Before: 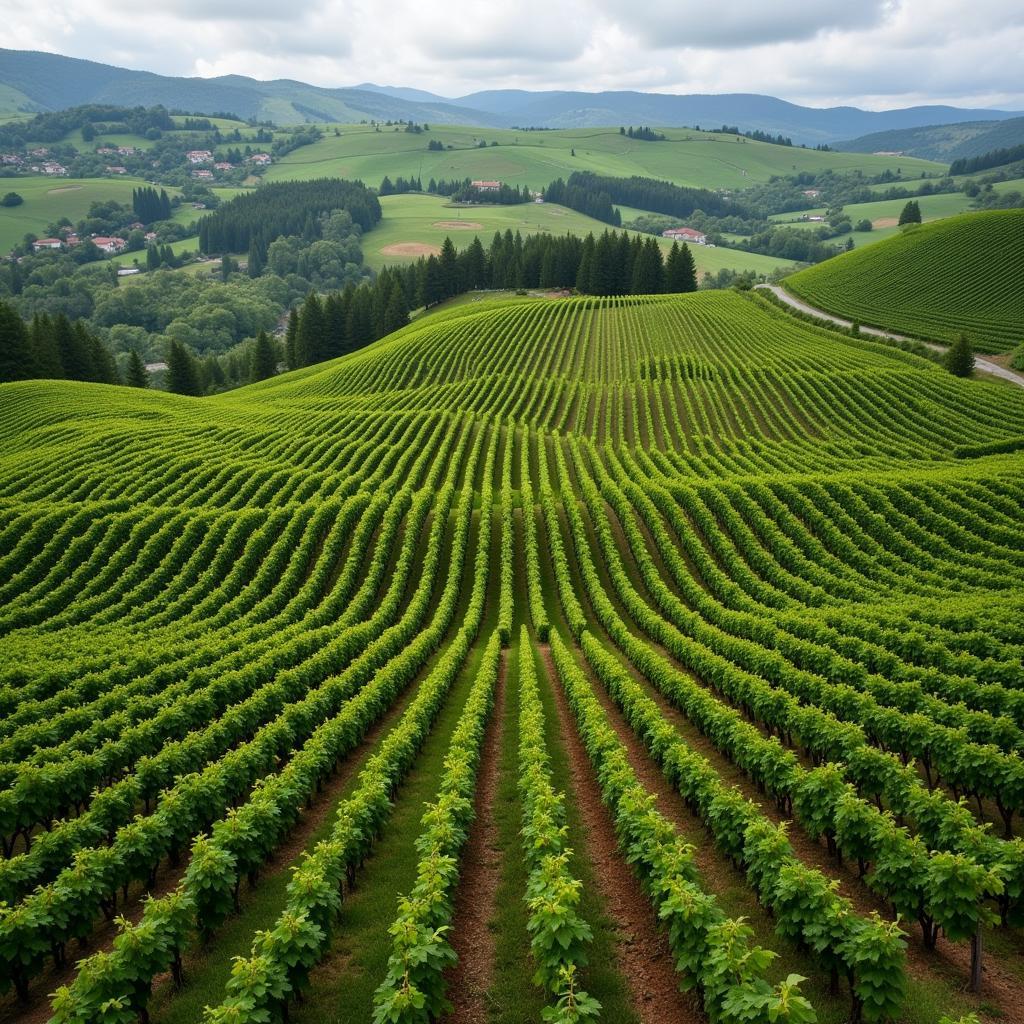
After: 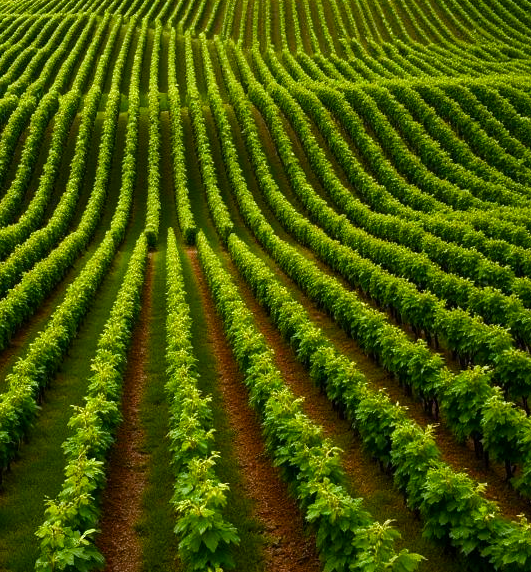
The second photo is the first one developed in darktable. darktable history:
crop: left 34.532%, top 38.853%, right 13.568%, bottom 5.247%
color balance rgb: highlights gain › chroma 0.104%, highlights gain › hue 332.67°, perceptual saturation grading › global saturation 0.603%, perceptual saturation grading › highlights -17.099%, perceptual saturation grading › mid-tones 33.542%, perceptual saturation grading › shadows 50.392%, perceptual brilliance grading › global brilliance 15.475%, perceptual brilliance grading › shadows -35.788%, global vibrance 20%
